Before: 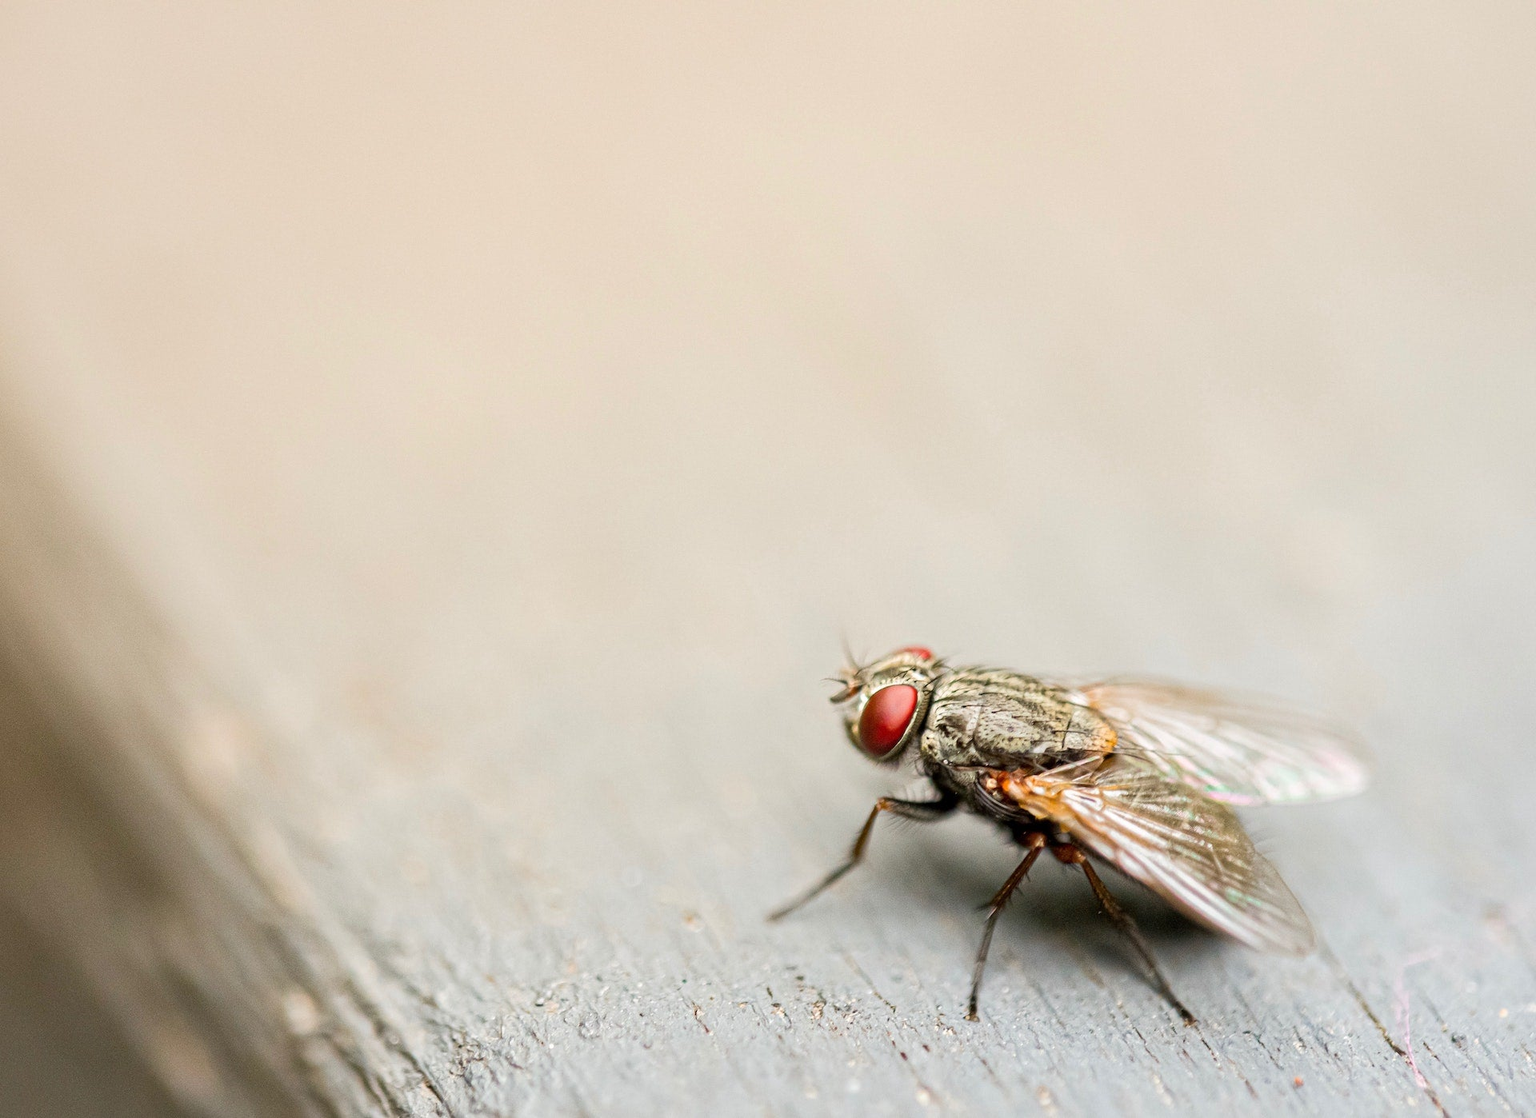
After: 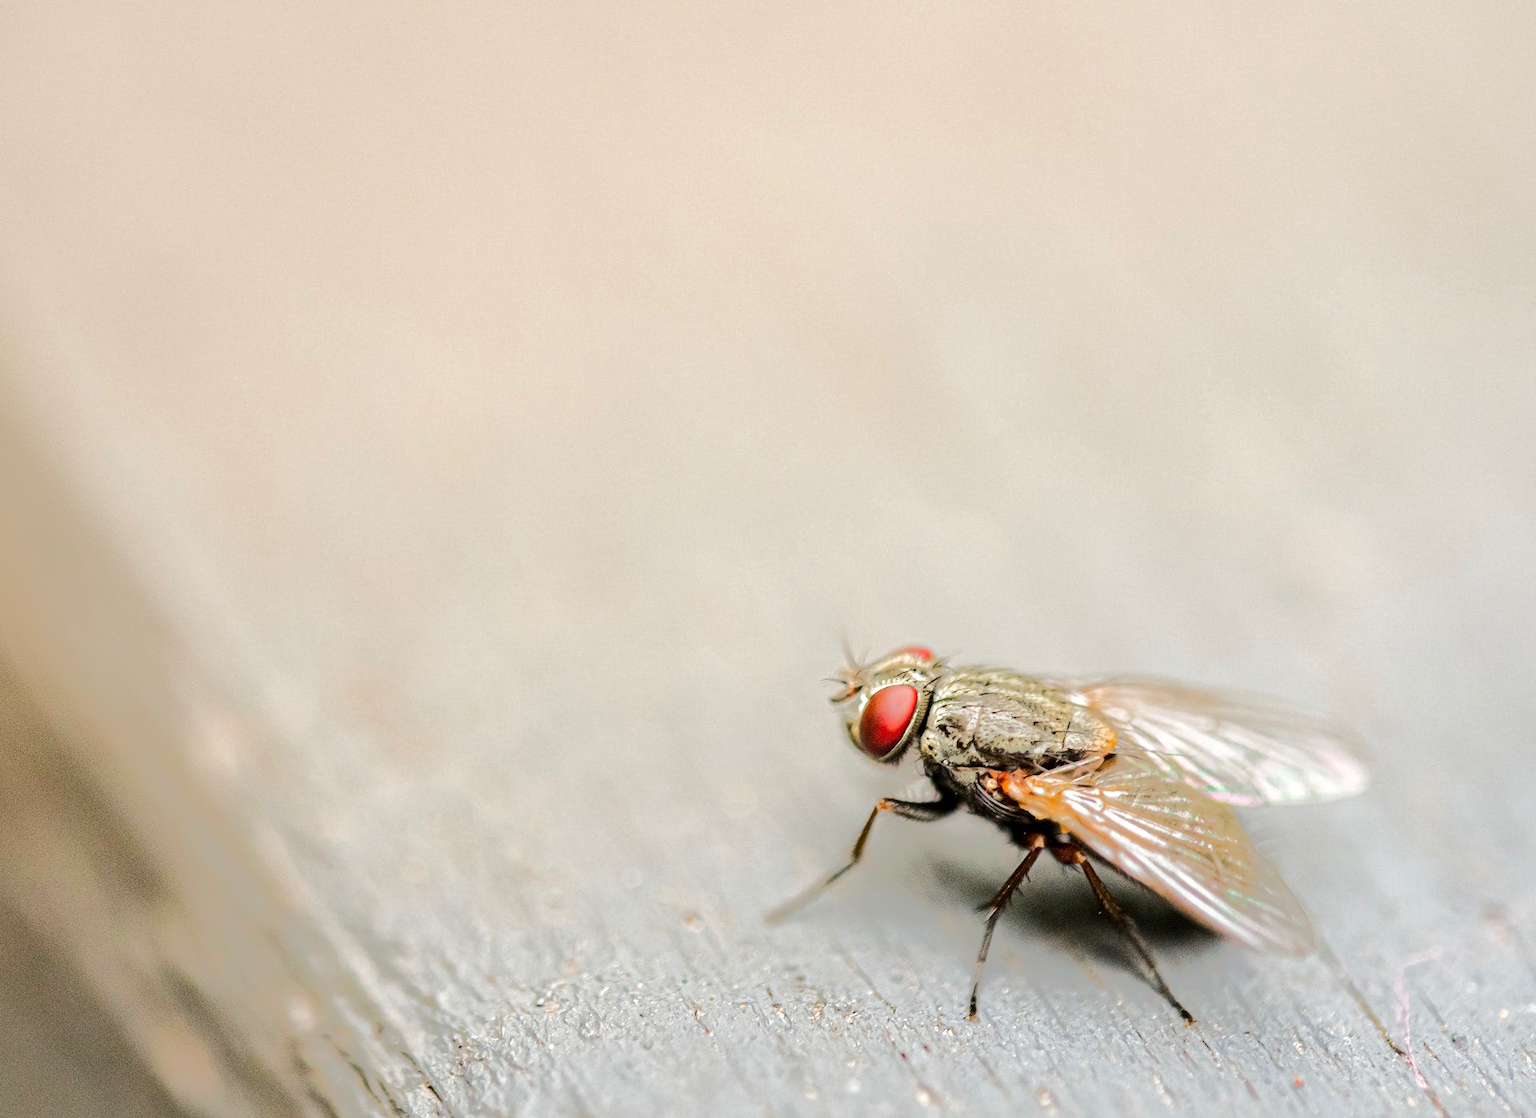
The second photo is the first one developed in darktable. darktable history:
tone equalizer: -8 EV -0.49 EV, -7 EV -0.303 EV, -6 EV -0.075 EV, -5 EV 0.402 EV, -4 EV 0.969 EV, -3 EV 0.779 EV, -2 EV -0.007 EV, -1 EV 0.129 EV, +0 EV -0.032 EV, edges refinement/feathering 500, mask exposure compensation -1.57 EV, preserve details no
